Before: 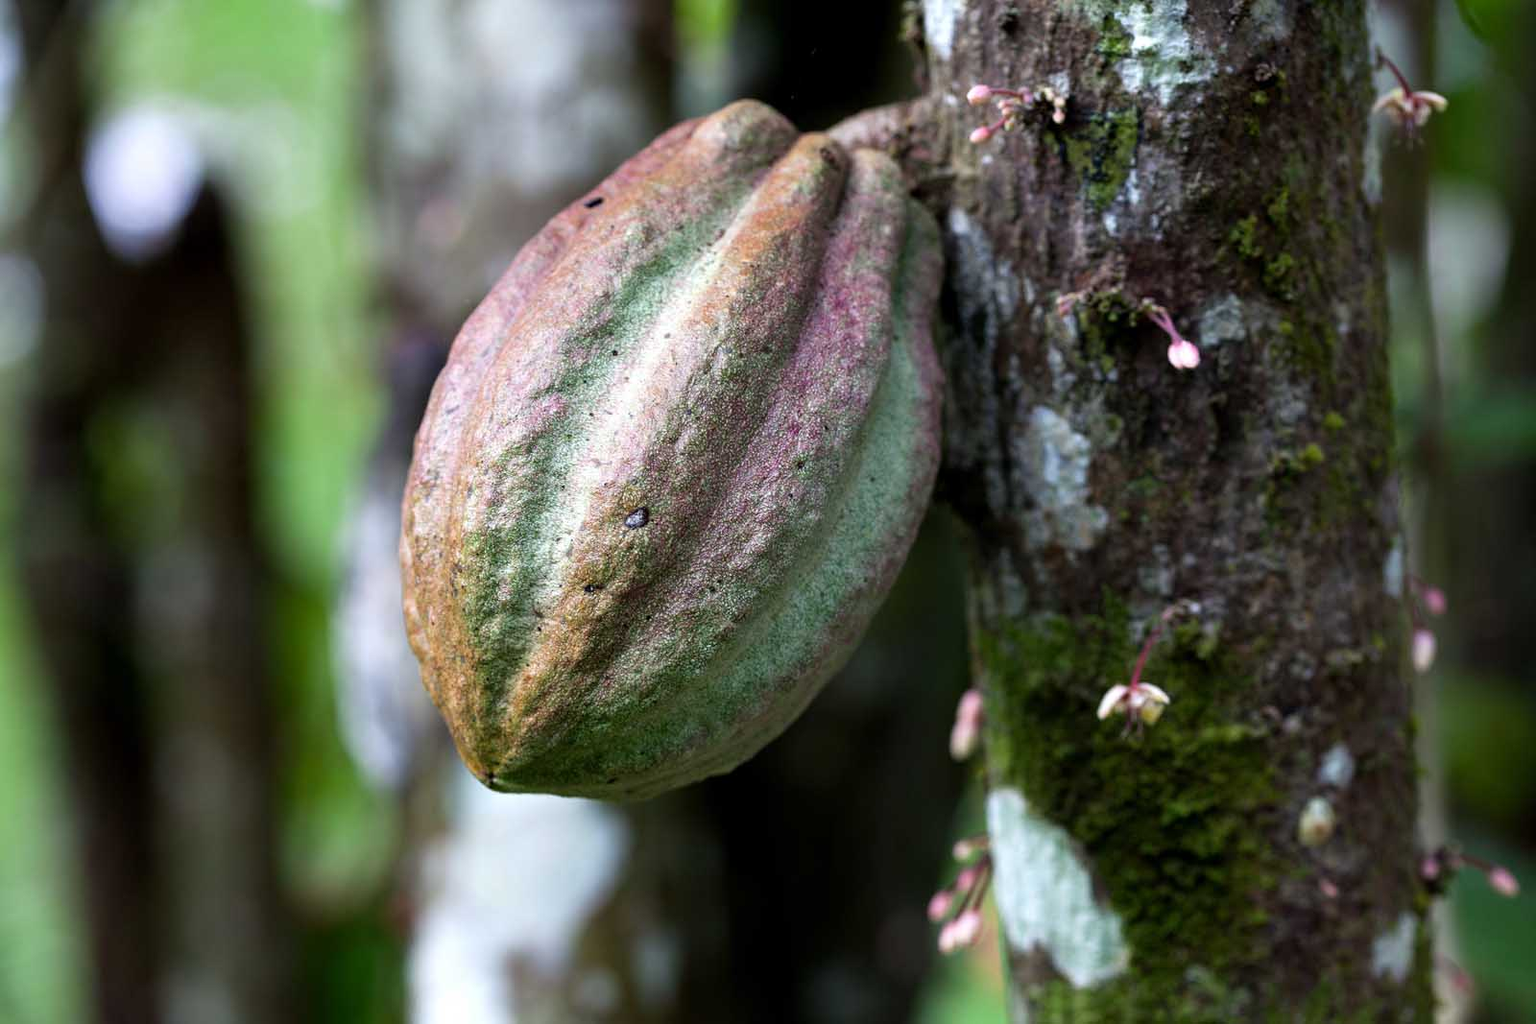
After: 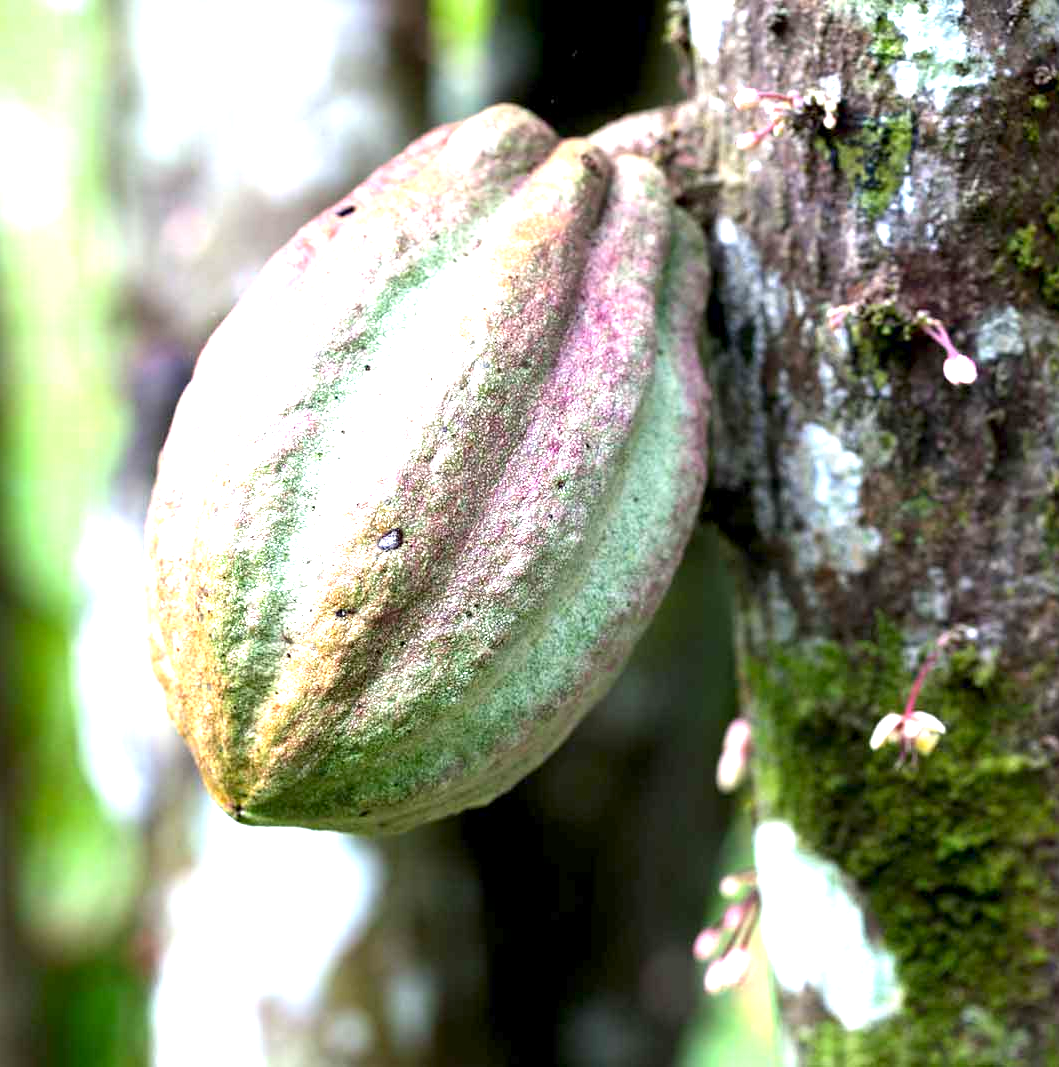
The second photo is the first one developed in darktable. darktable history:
exposure: black level correction 0.001, exposure 1.721 EV, compensate exposure bias true, compensate highlight preservation false
contrast brightness saturation: contrast 0.05
crop: left 17.082%, right 16.72%
